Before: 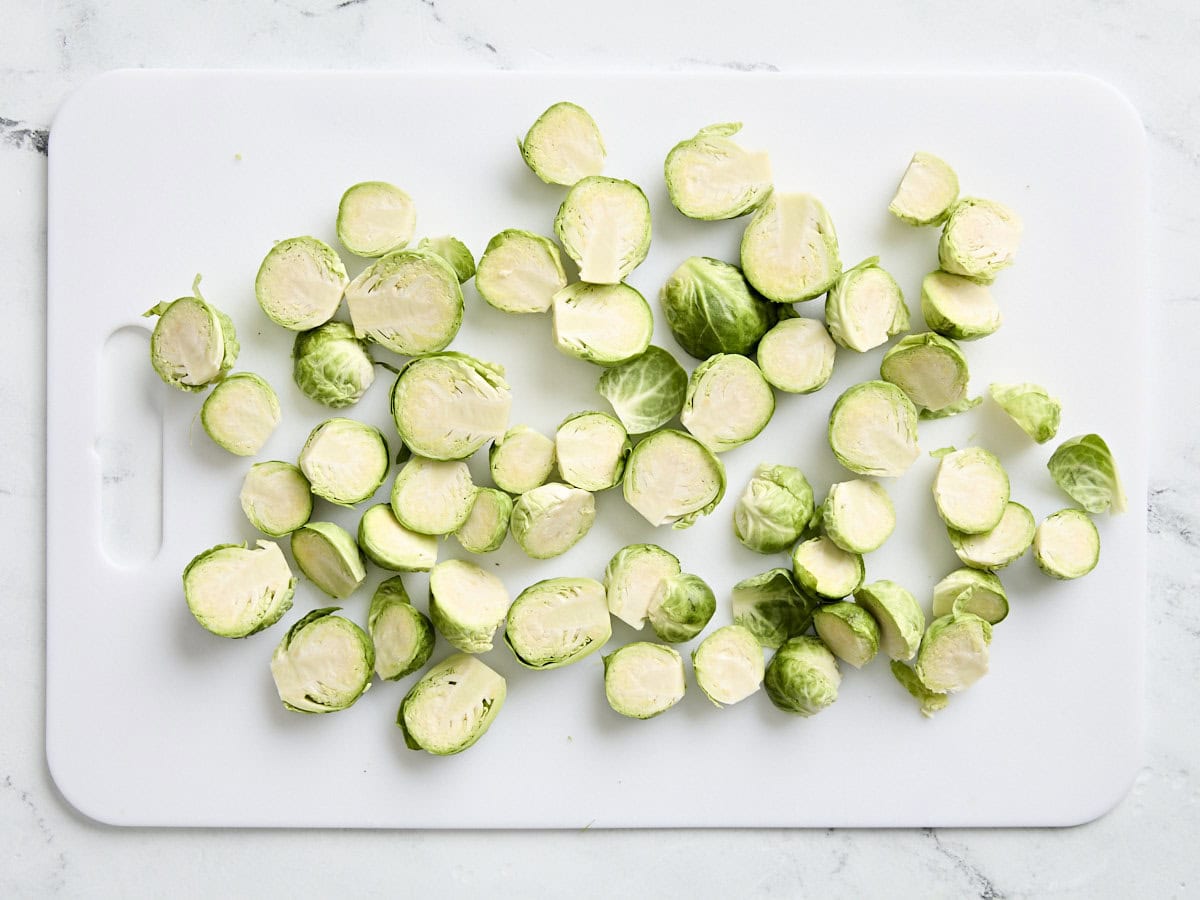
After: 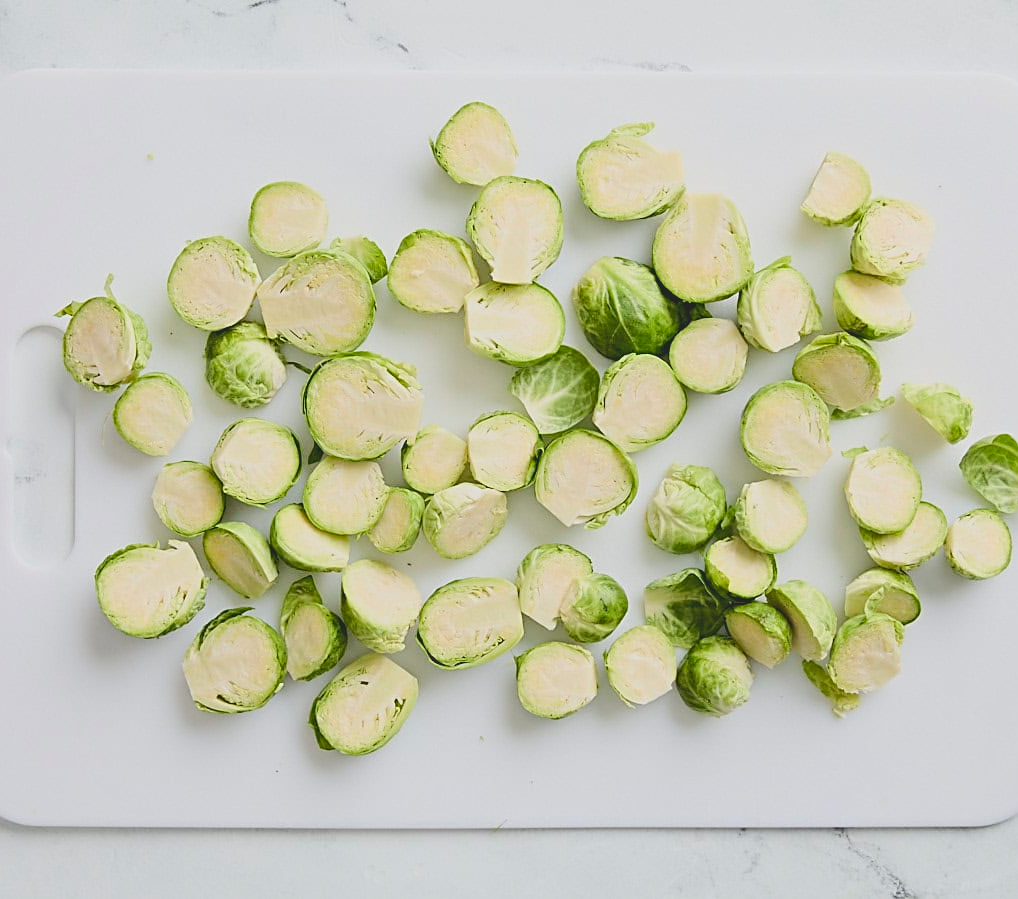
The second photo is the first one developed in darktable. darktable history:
crop: left 7.353%, right 7.802%
contrast brightness saturation: contrast -0.273
sharpen: amount 0.494
shadows and highlights: shadows -0.499, highlights 38.33
